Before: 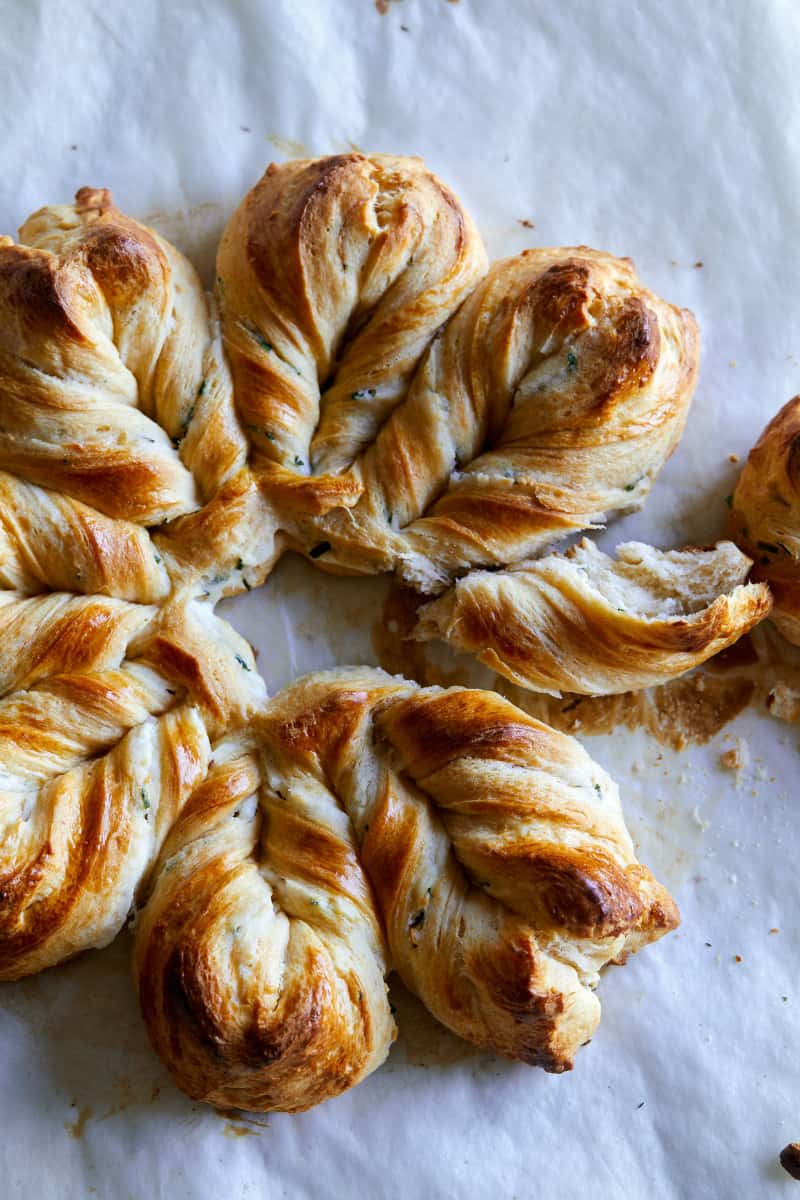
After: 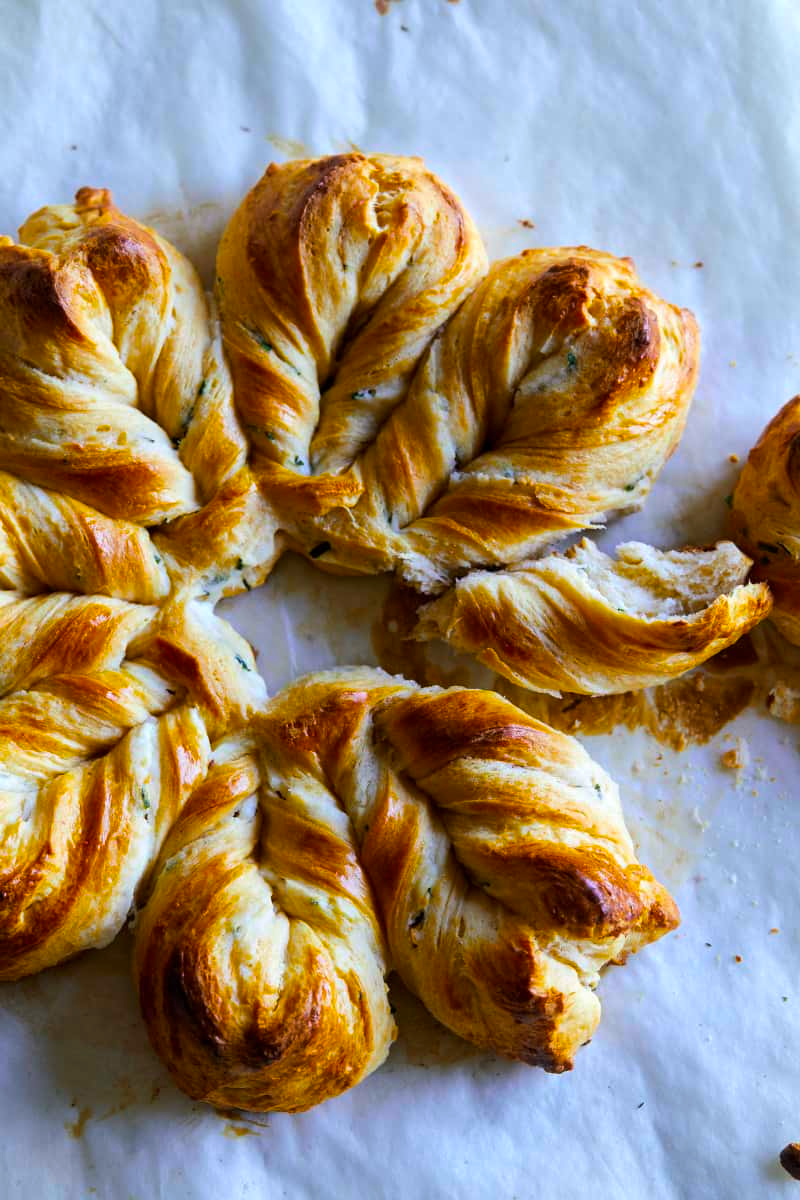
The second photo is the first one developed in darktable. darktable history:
color balance rgb: perceptual saturation grading › global saturation 61.687%, perceptual saturation grading › highlights 20.497%, perceptual saturation grading › shadows -49.884%
contrast brightness saturation: contrast 0.046
